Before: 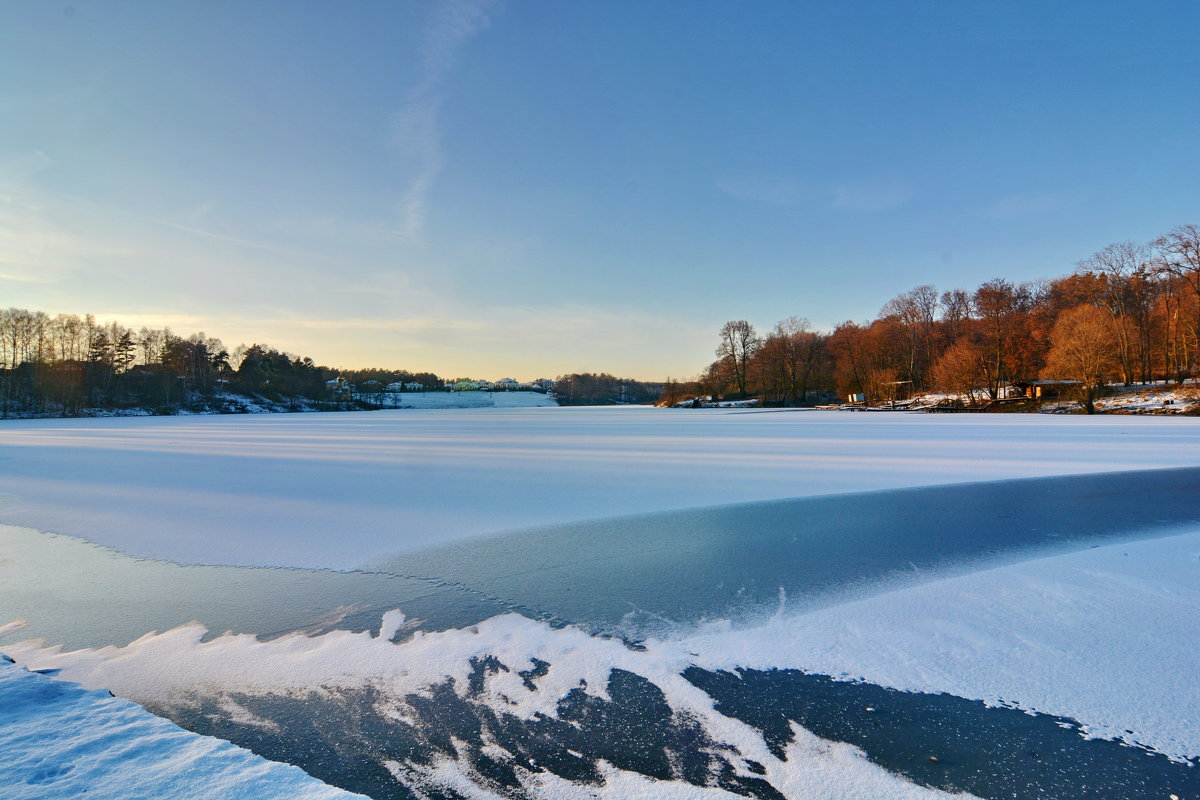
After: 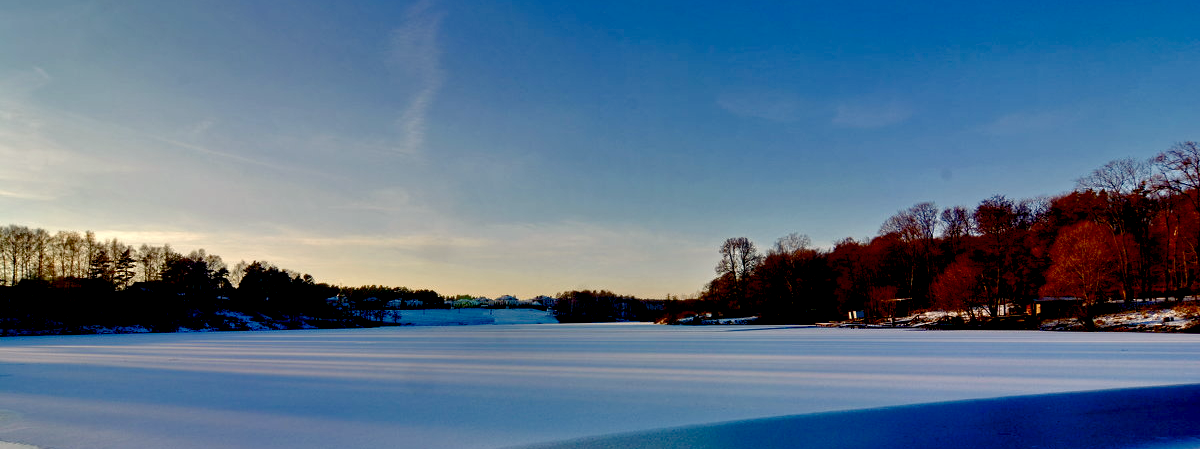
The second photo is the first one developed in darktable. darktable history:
crop and rotate: top 10.459%, bottom 33.409%
contrast brightness saturation: brightness -0.214, saturation 0.08
color balance rgb: shadows lift › luminance -21.907%, shadows lift › chroma 8.799%, shadows lift › hue 284.87°, highlights gain › chroma 1.05%, highlights gain › hue 53.18°, perceptual saturation grading › global saturation 20%, perceptual saturation grading › highlights -49.749%, perceptual saturation grading › shadows 25.929%, global vibrance 14.657%
exposure: black level correction 0.047, exposure 0.012 EV, compensate exposure bias true, compensate highlight preservation false
